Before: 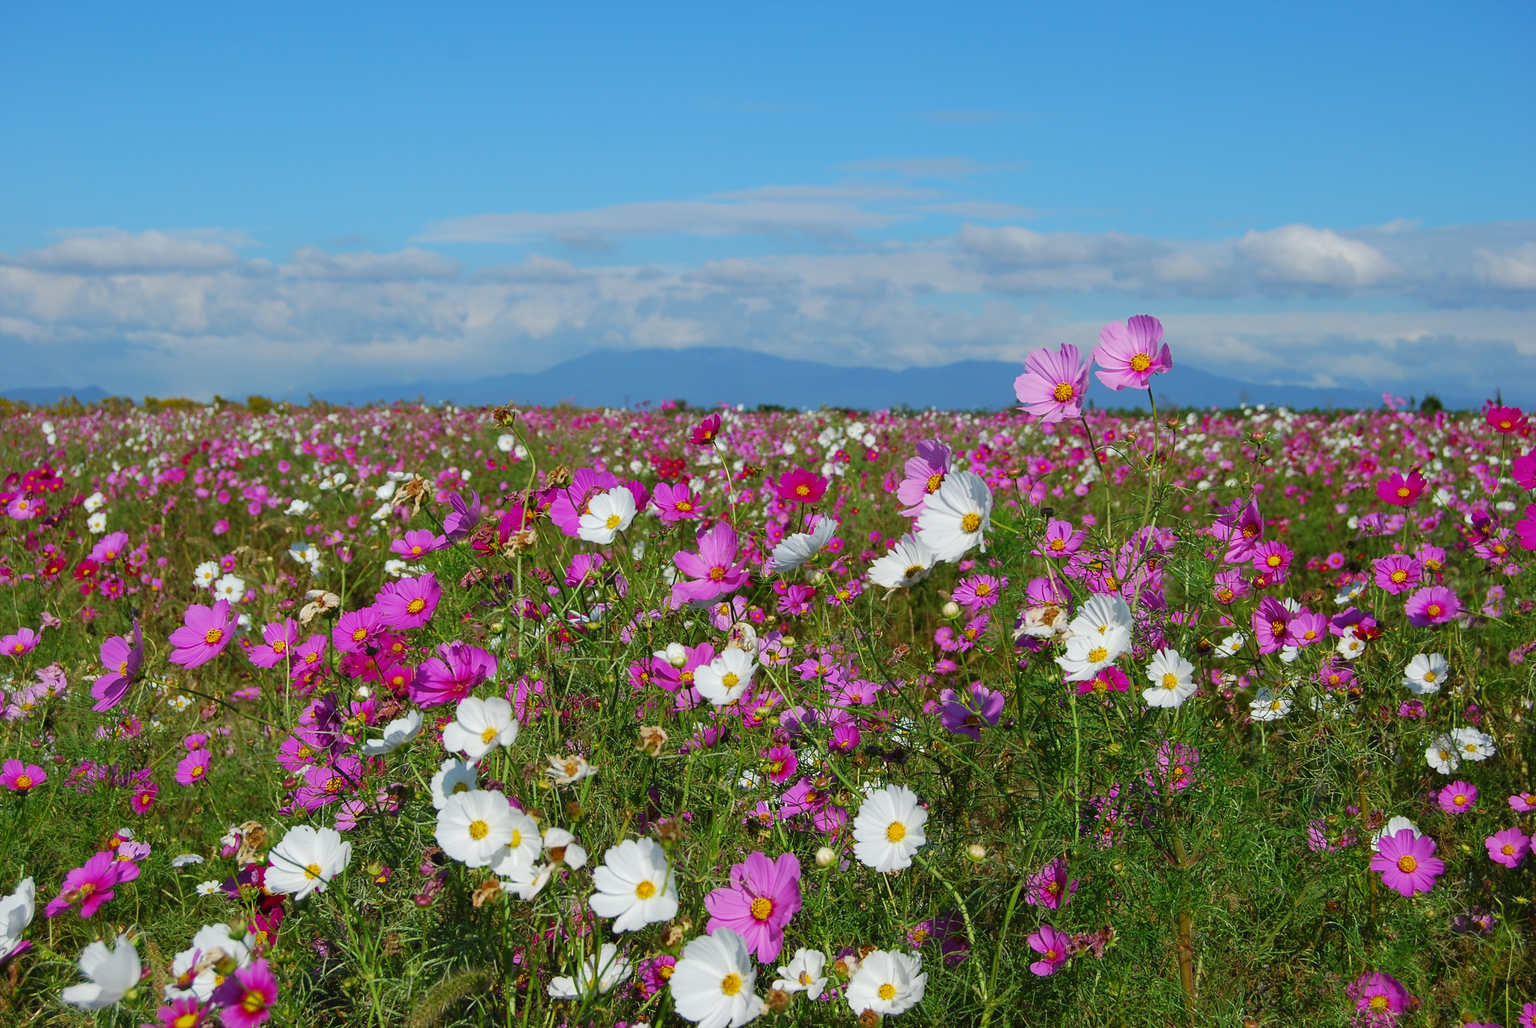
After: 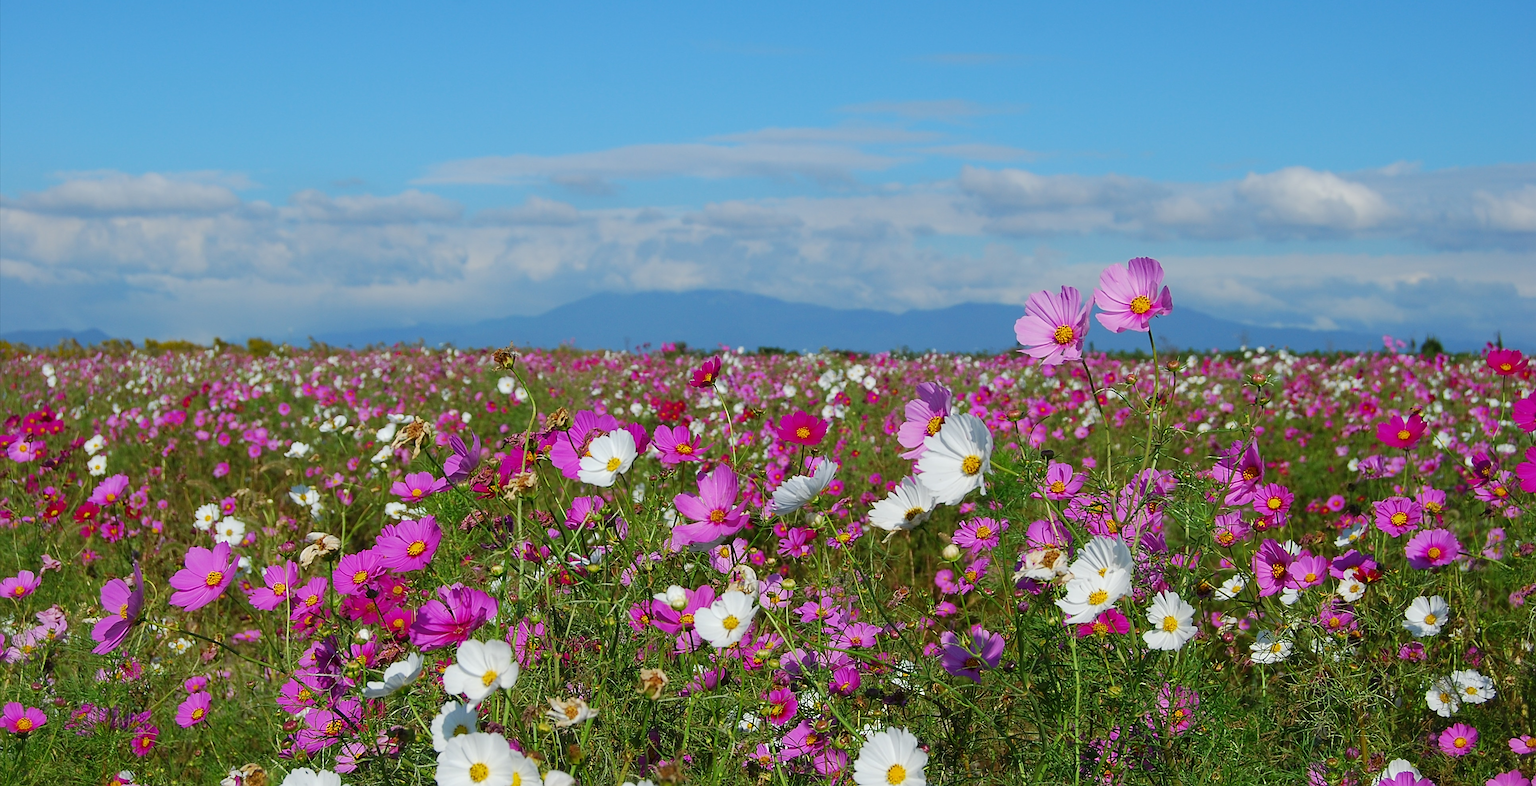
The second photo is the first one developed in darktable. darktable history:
crop: top 5.652%, bottom 17.906%
sharpen: on, module defaults
